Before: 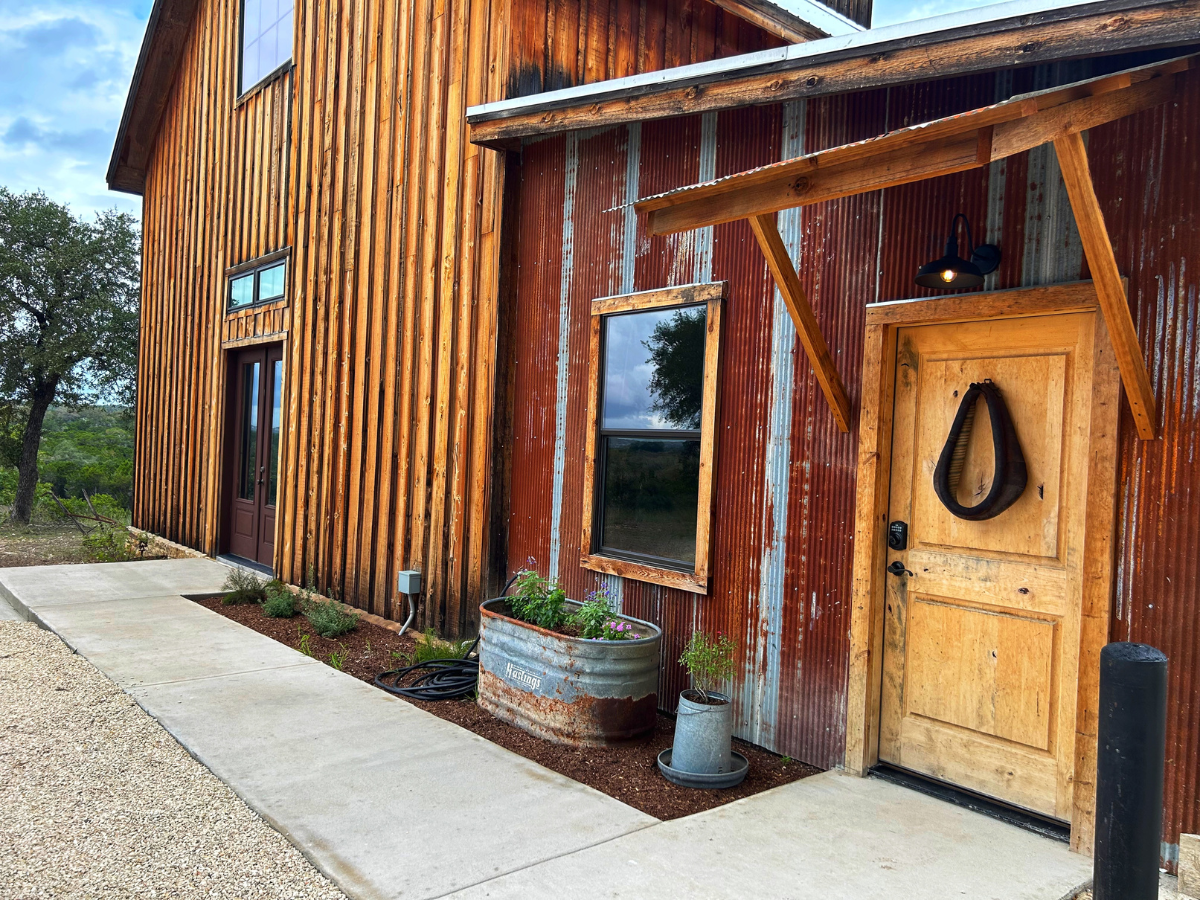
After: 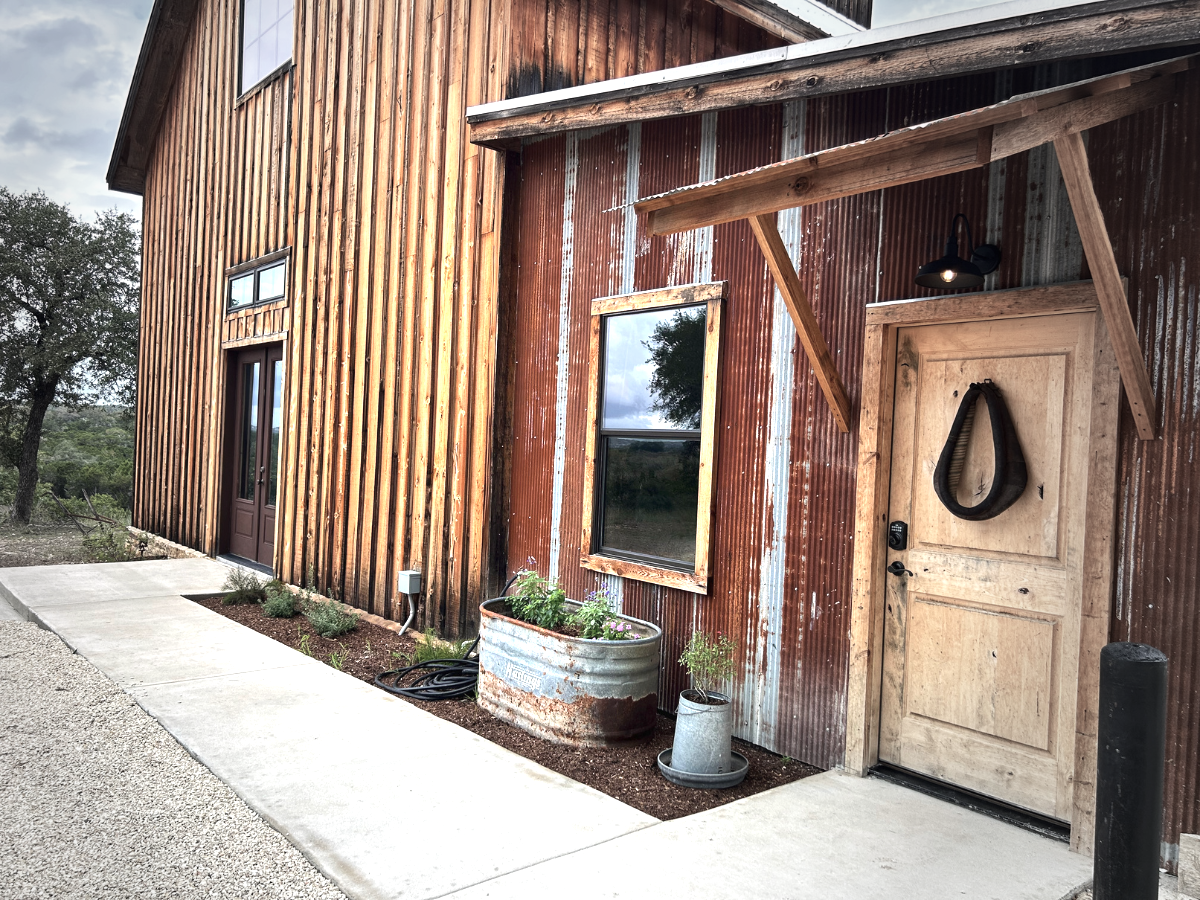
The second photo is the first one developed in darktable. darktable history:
vignetting: fall-off start 33.76%, fall-off radius 64.94%, brightness -0.575, center (-0.12, -0.002), width/height ratio 0.959
contrast brightness saturation: contrast 0.1, saturation -0.36
exposure: black level correction 0, exposure 1.2 EV, compensate highlight preservation false
graduated density: density 0.38 EV, hardness 21%, rotation -6.11°, saturation 32%
